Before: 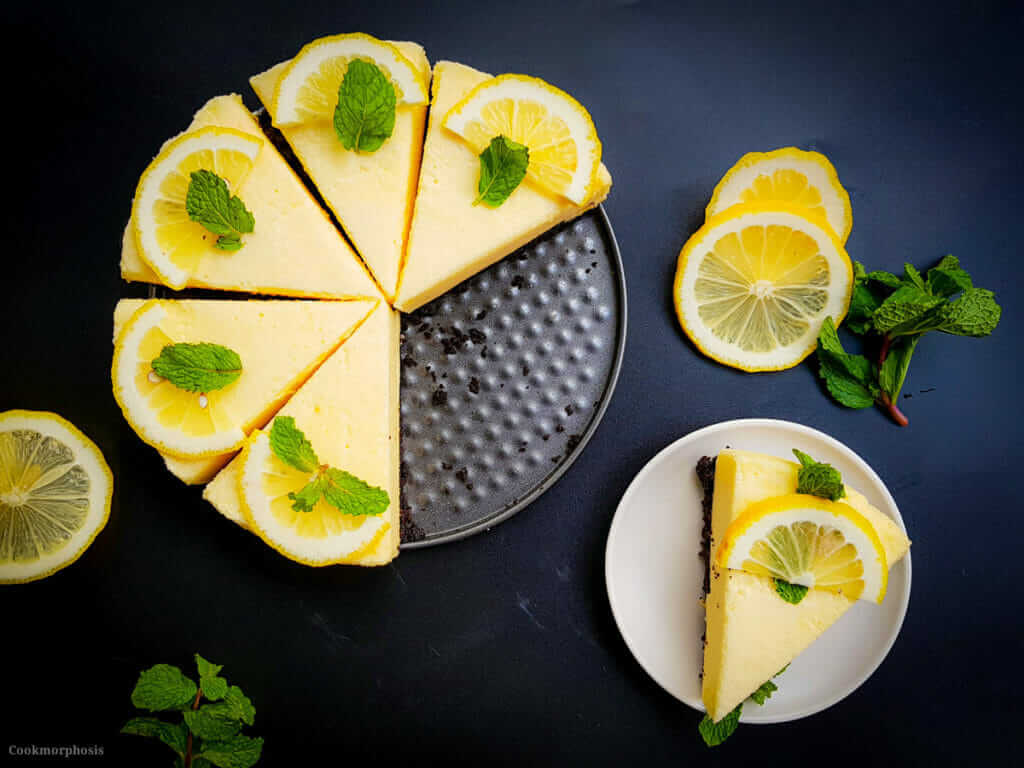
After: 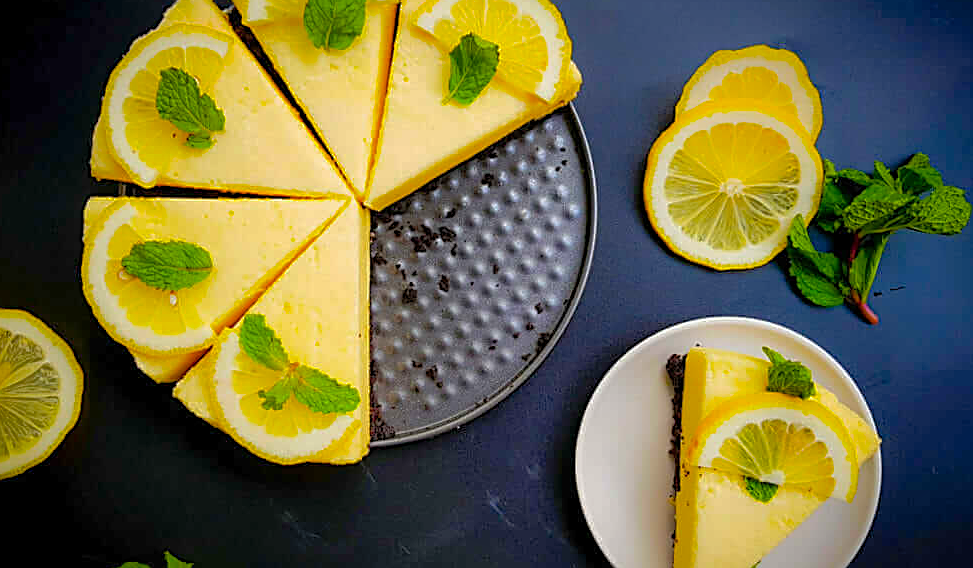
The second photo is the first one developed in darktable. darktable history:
shadows and highlights: on, module defaults
sharpen: on, module defaults
color balance rgb: perceptual saturation grading › global saturation 30%, global vibrance 20%
crop and rotate: left 2.991%, top 13.302%, right 1.981%, bottom 12.636%
